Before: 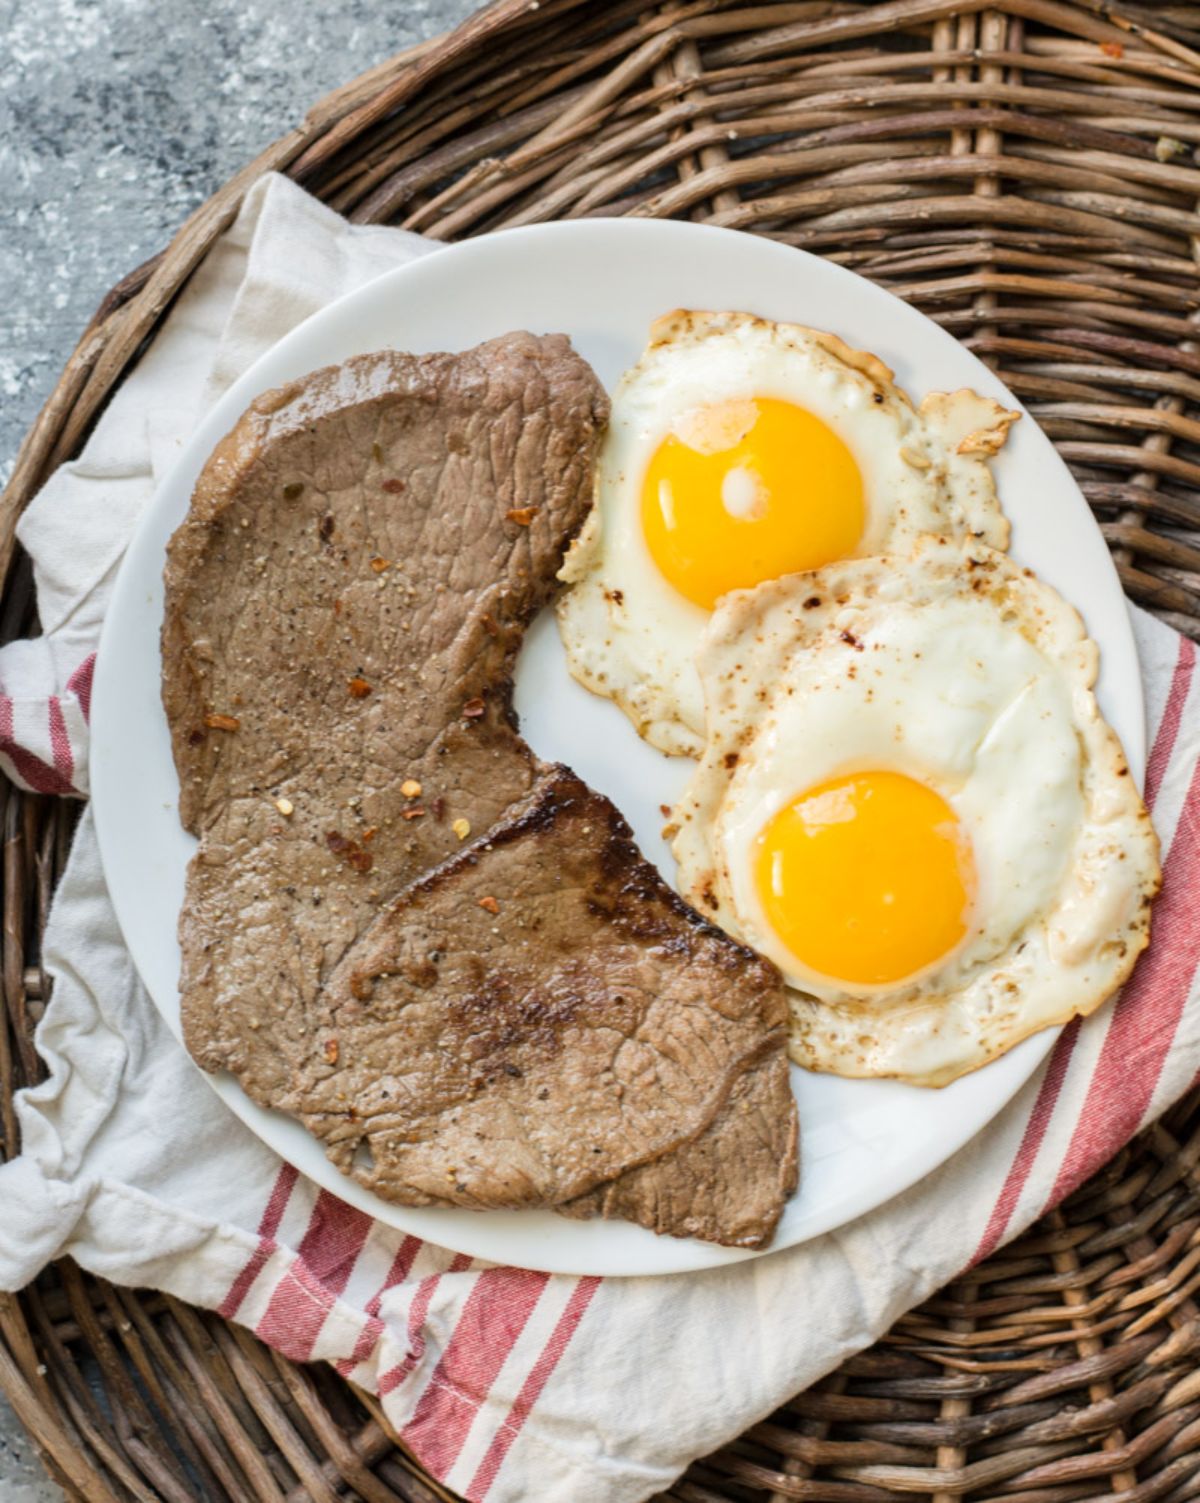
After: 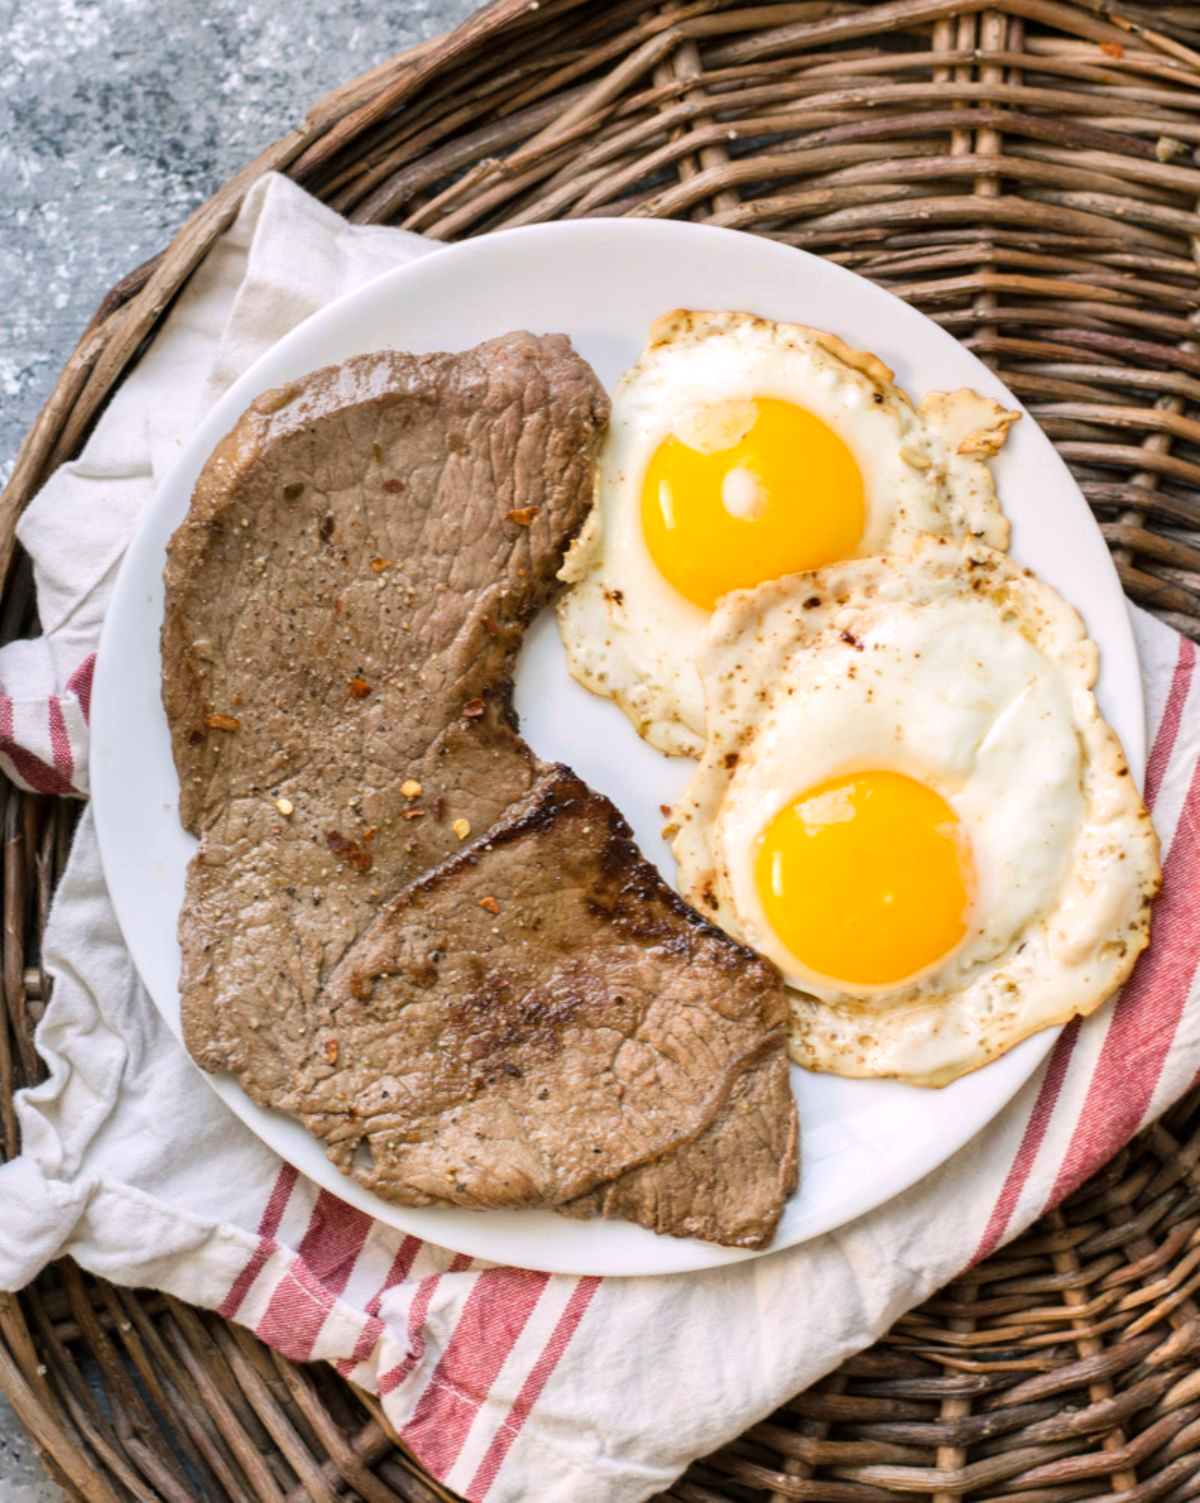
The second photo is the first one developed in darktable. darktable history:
color balance rgb: highlights gain › chroma 1.432%, highlights gain › hue 309.89°, perceptual saturation grading › global saturation 0.016%, perceptual brilliance grading › global brilliance 3.319%, global vibrance 20%
